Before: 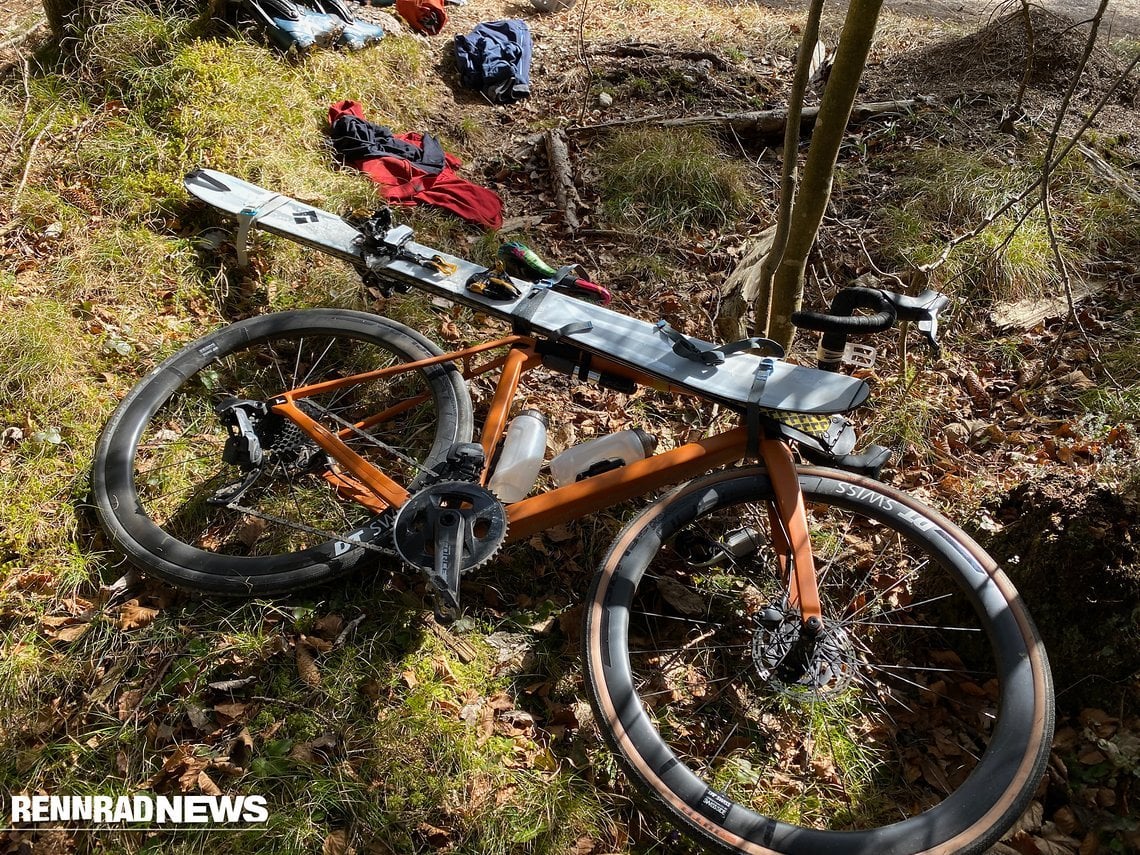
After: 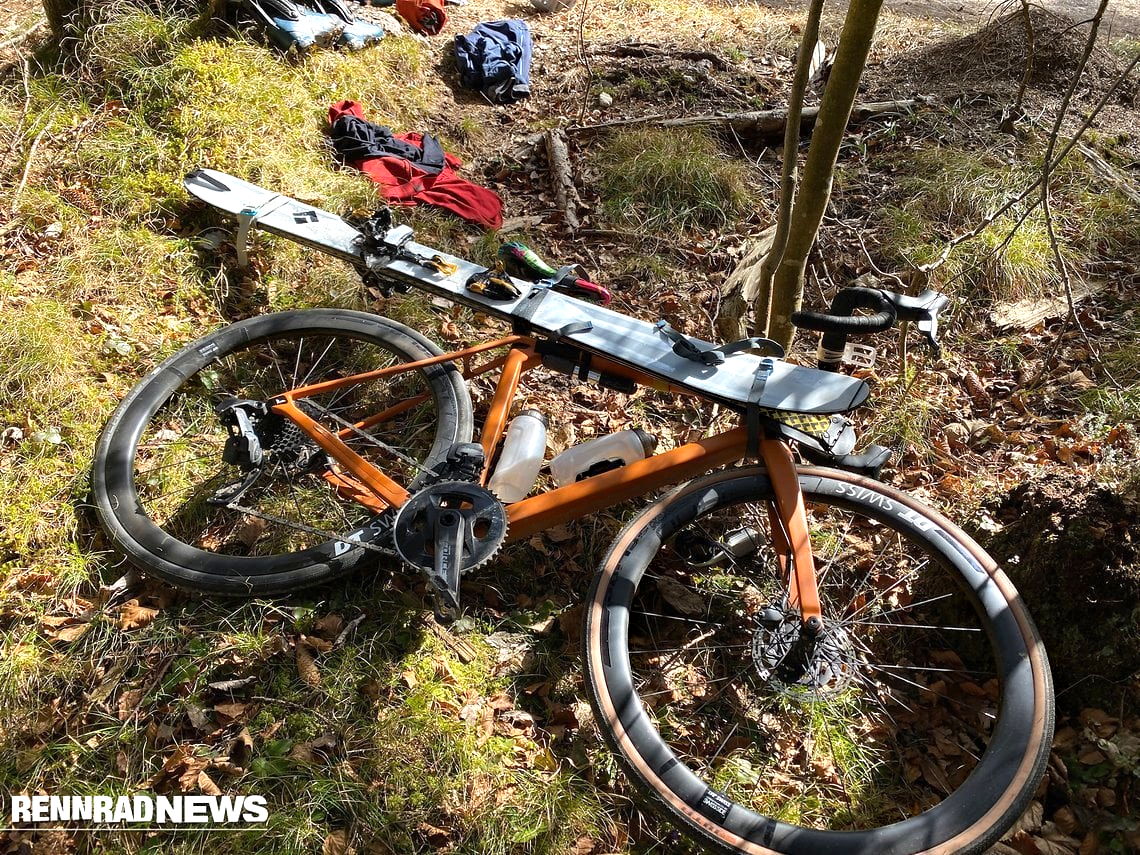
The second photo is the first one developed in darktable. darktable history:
haze removal: on, module defaults
exposure: black level correction 0, exposure 0.5 EV, compensate highlight preservation false
